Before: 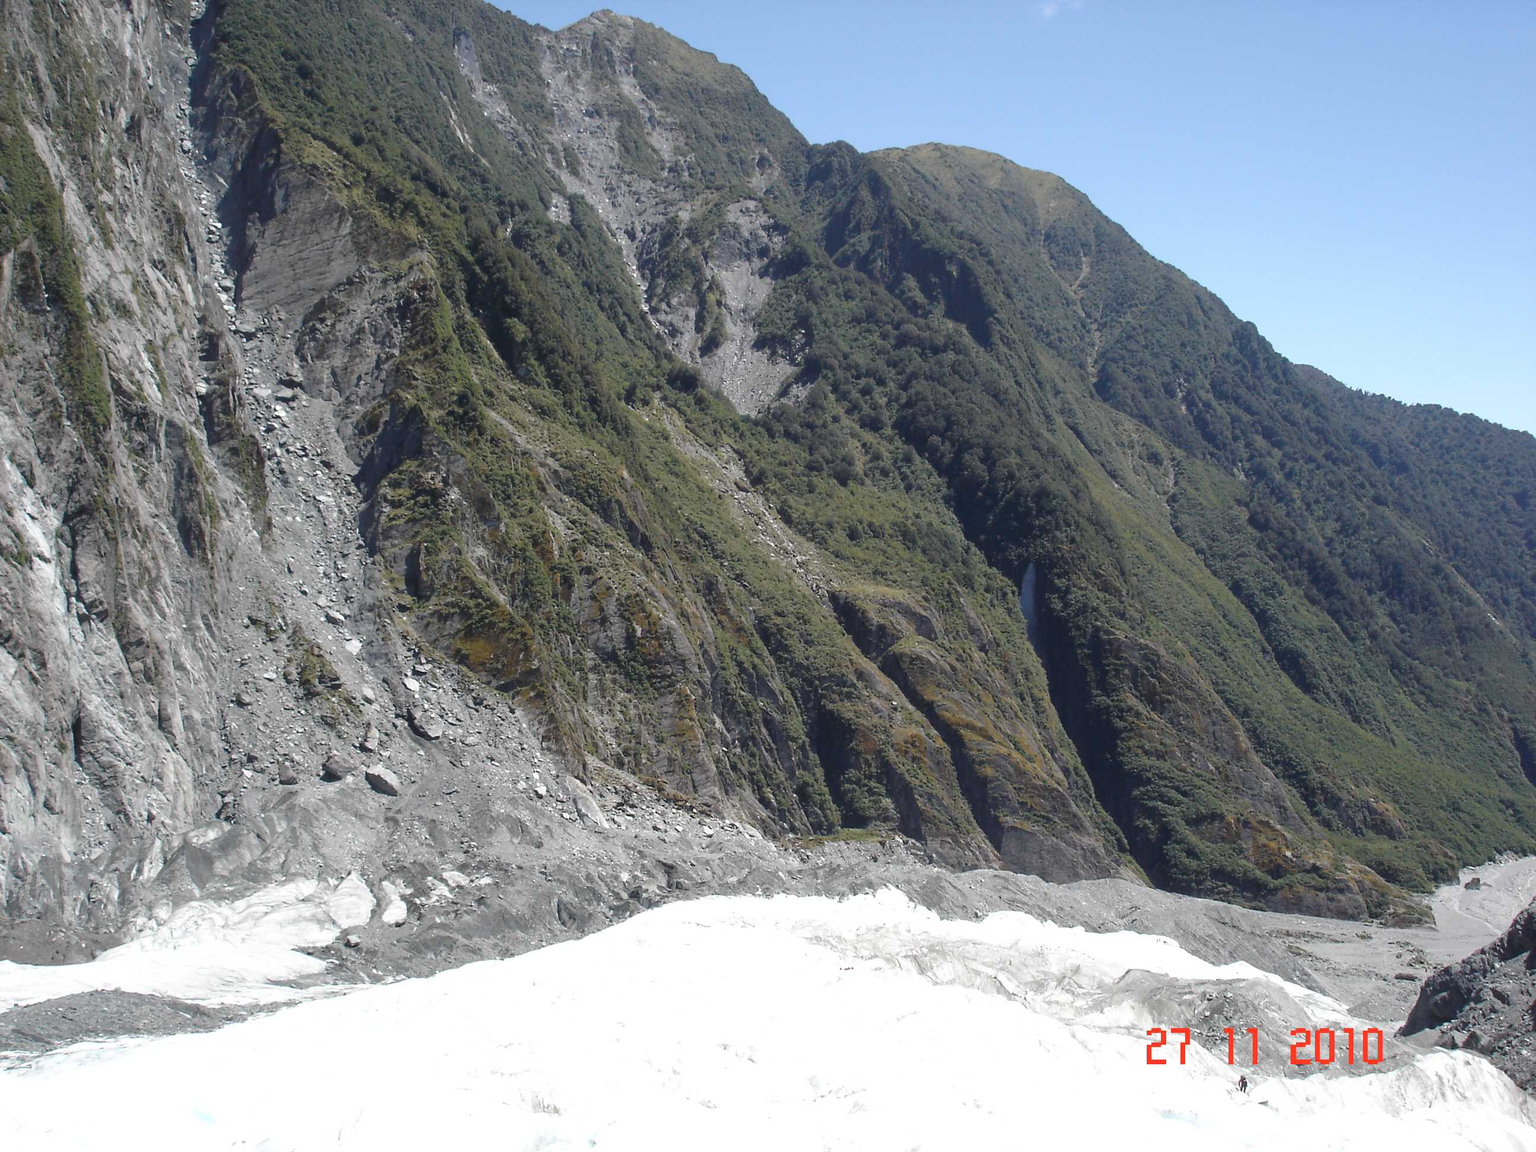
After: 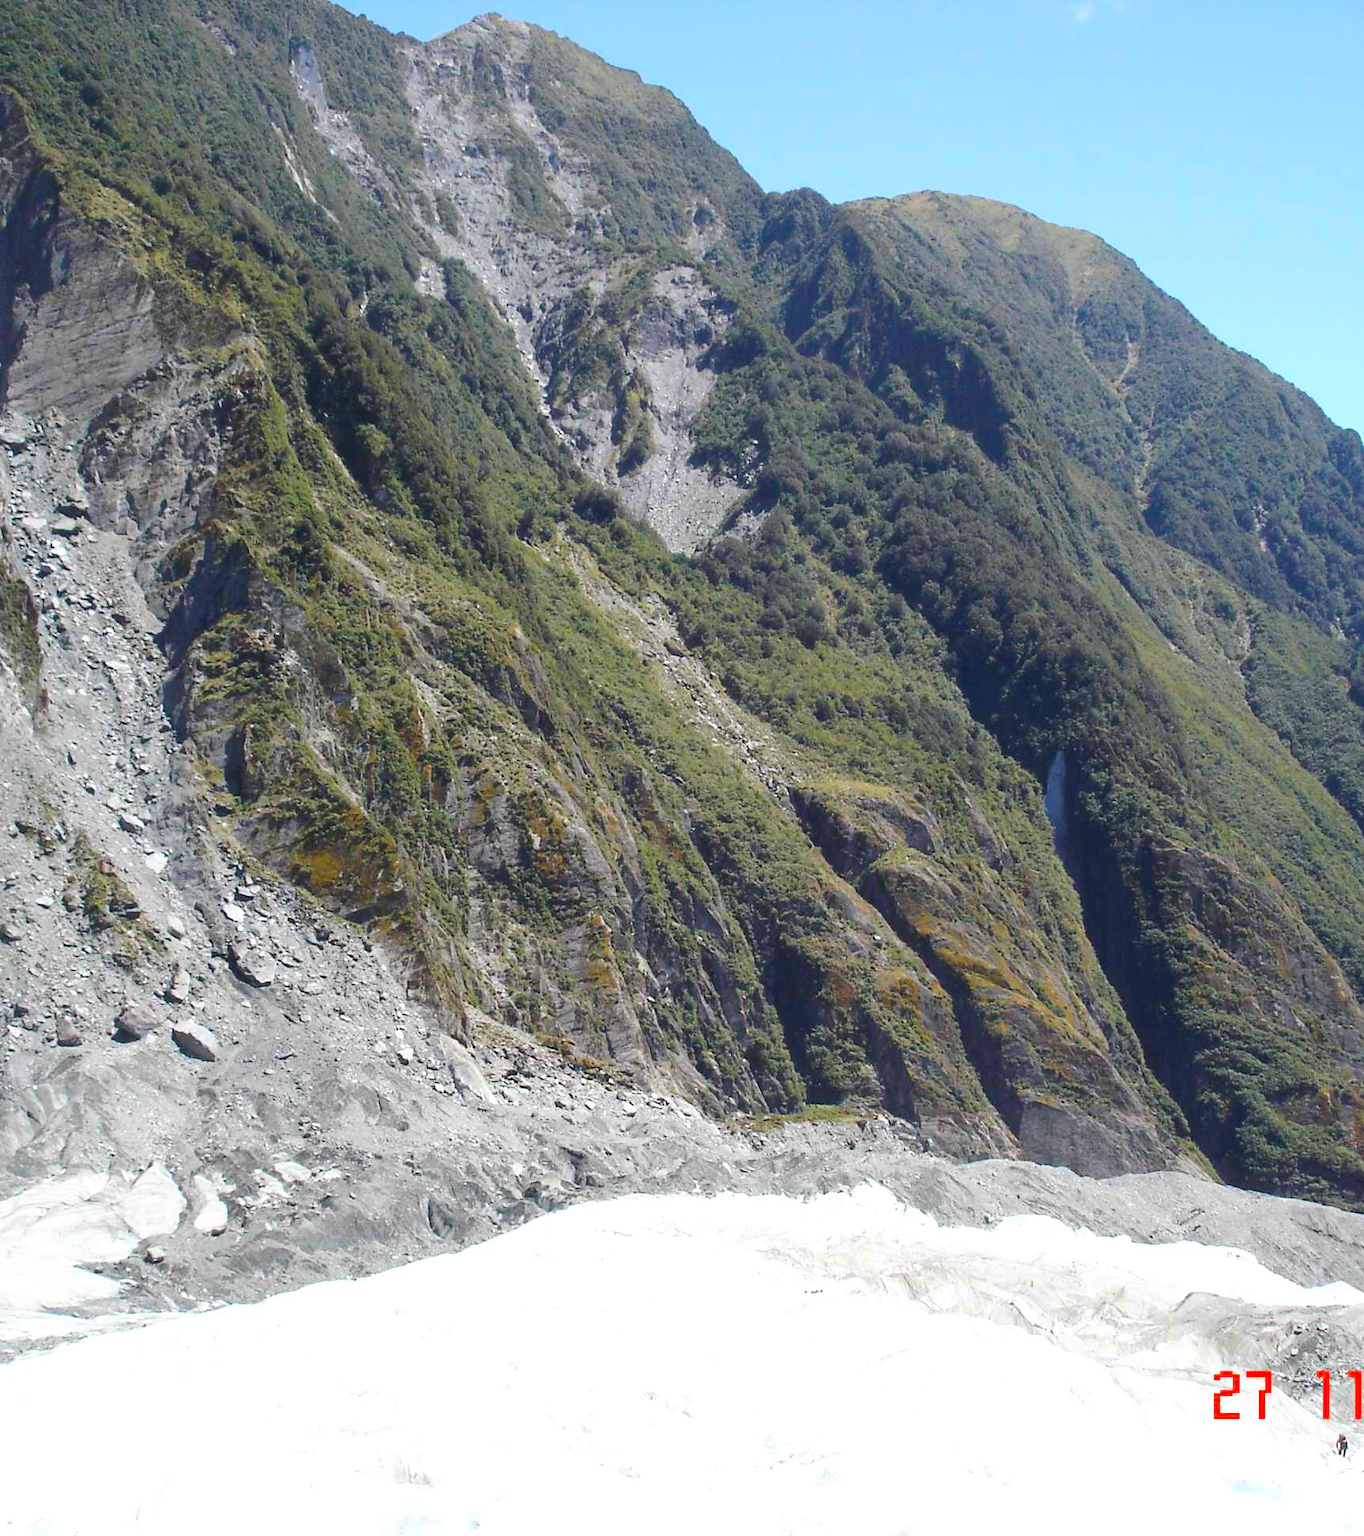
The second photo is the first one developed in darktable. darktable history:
crop: left 15.419%, right 17.914%
color balance rgb: perceptual saturation grading › global saturation 20%, global vibrance 20%
contrast brightness saturation: contrast 0.2, brightness 0.16, saturation 0.22
